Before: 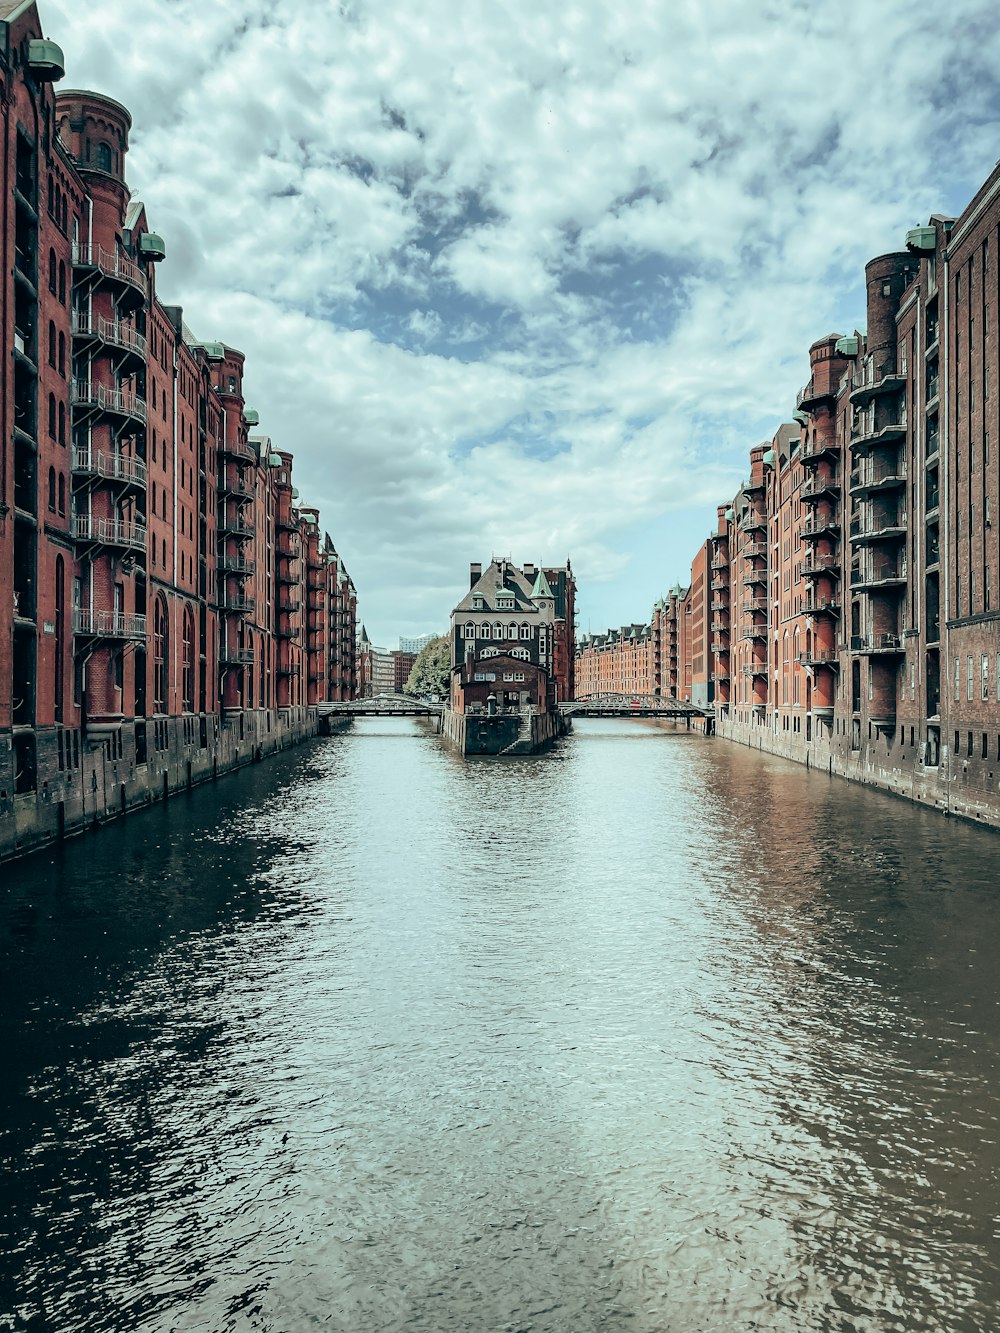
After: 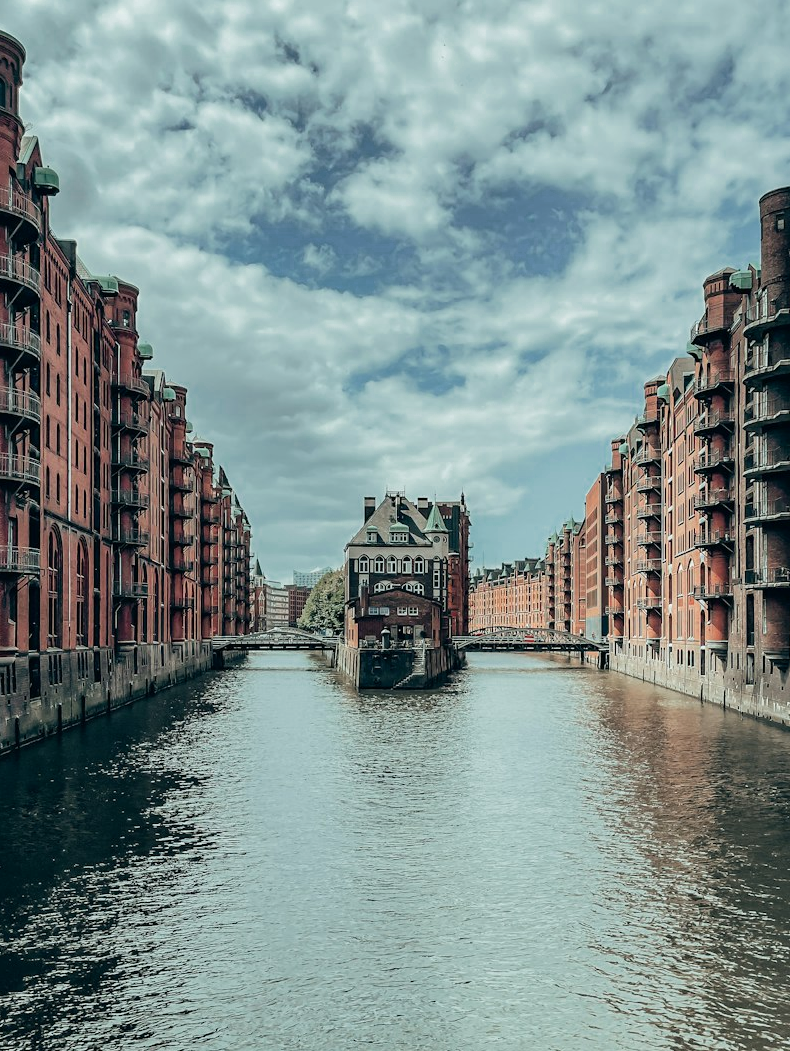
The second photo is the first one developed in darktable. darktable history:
color zones: curves: ch0 [(0.25, 0.5) (0.636, 0.25) (0.75, 0.5)], mix 23.92%
crop and rotate: left 10.609%, top 5.019%, right 10.356%, bottom 16.069%
